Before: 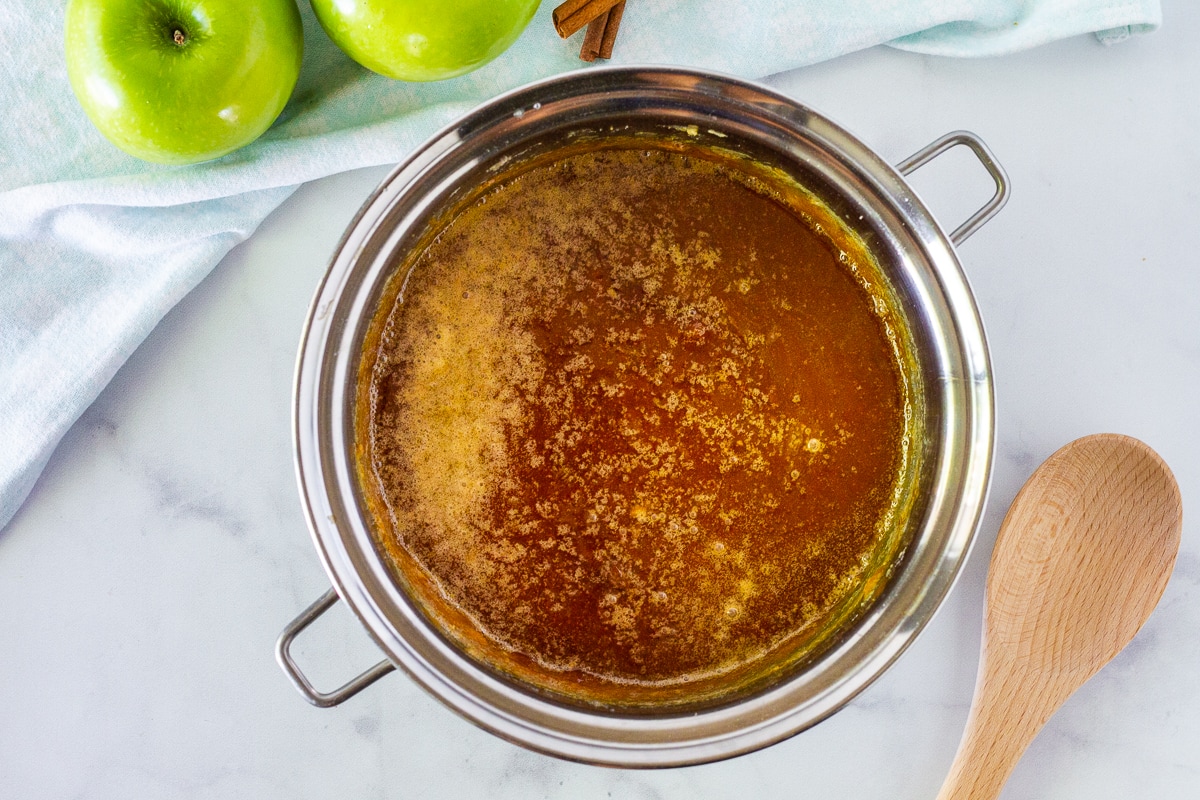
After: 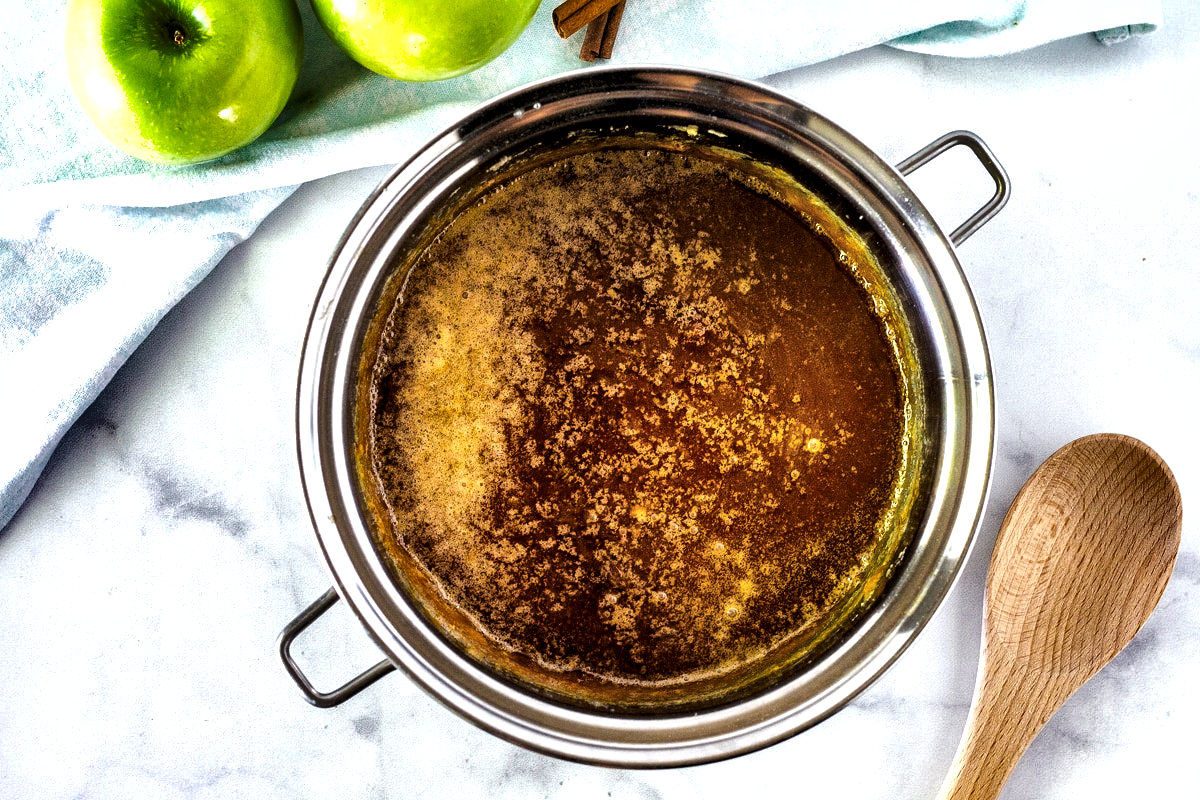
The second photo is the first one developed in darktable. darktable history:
shadows and highlights: soften with gaussian
levels: levels [0.129, 0.519, 0.867]
local contrast: mode bilateral grid, contrast 20, coarseness 50, detail 173%, midtone range 0.2
